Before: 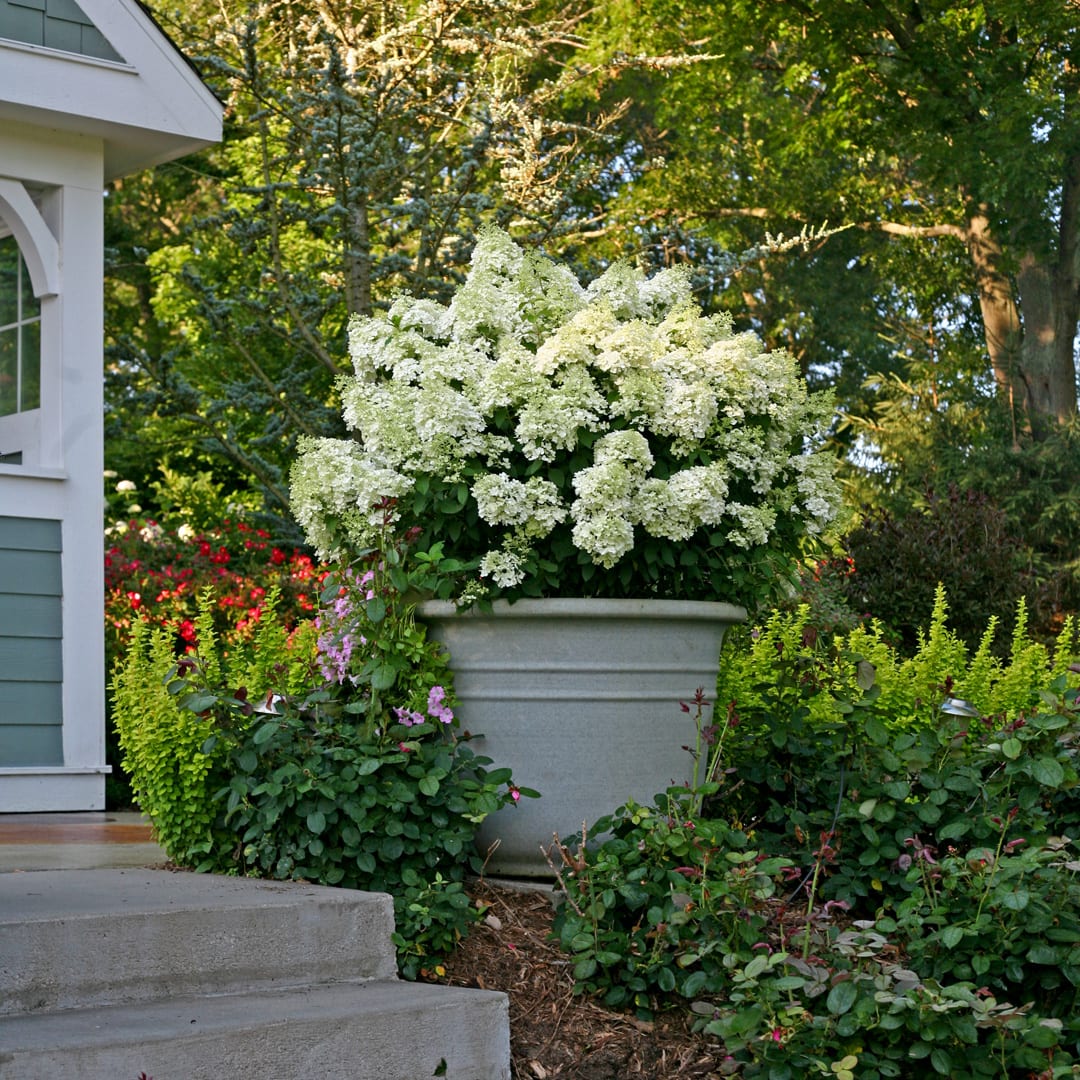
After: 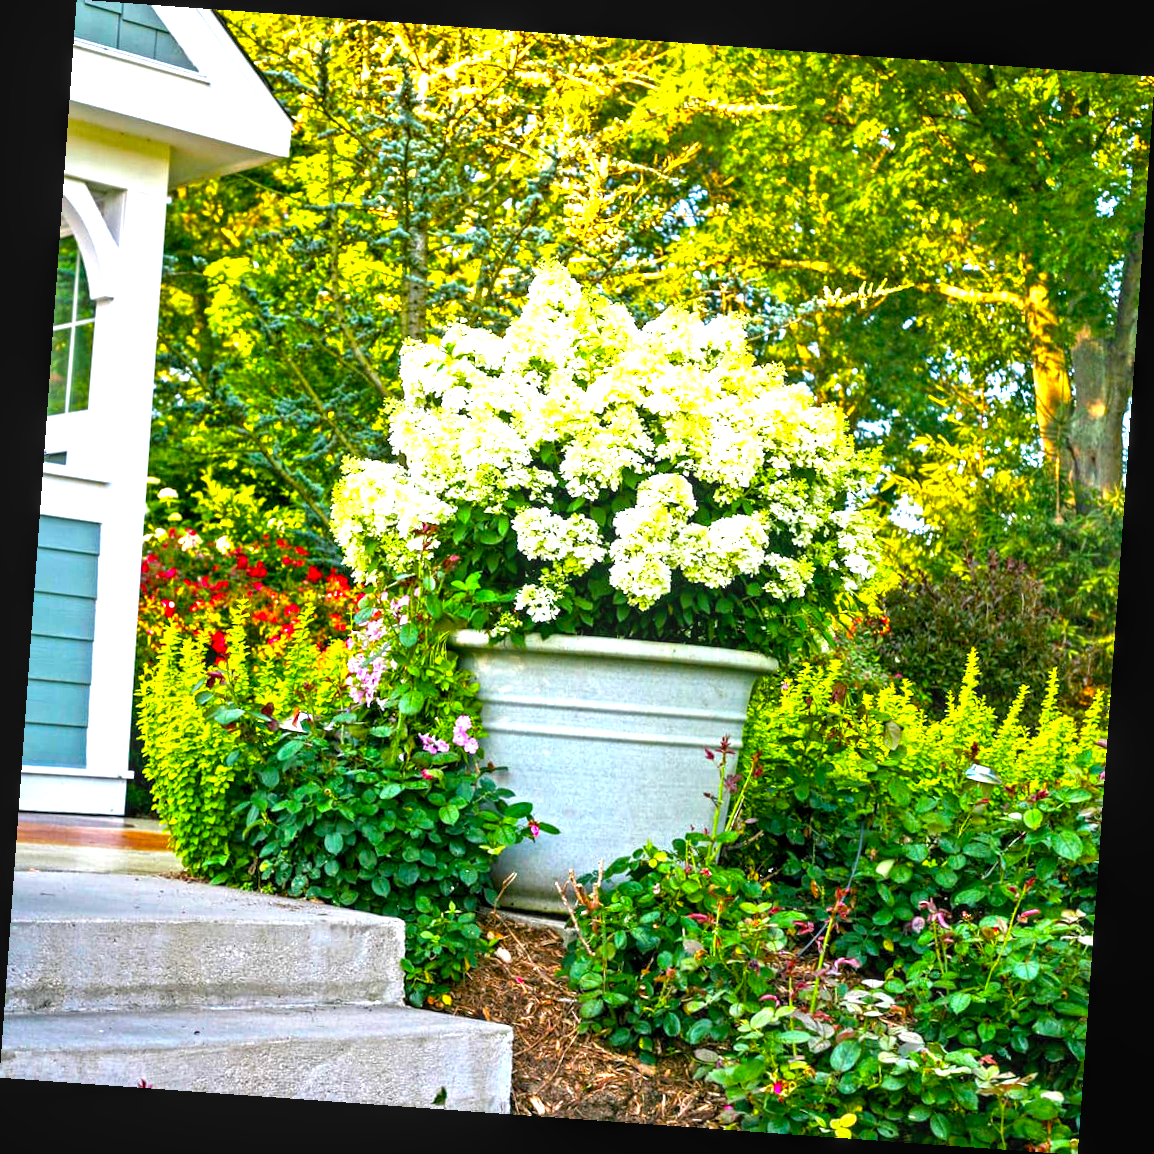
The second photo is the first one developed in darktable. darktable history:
rotate and perspective: rotation 4.1°, automatic cropping off
local contrast: on, module defaults
color balance rgb: linear chroma grading › global chroma 10%, perceptual saturation grading › global saturation 40%, perceptual brilliance grading › global brilliance 30%, global vibrance 20%
exposure: exposure 1.089 EV, compensate highlight preservation false
